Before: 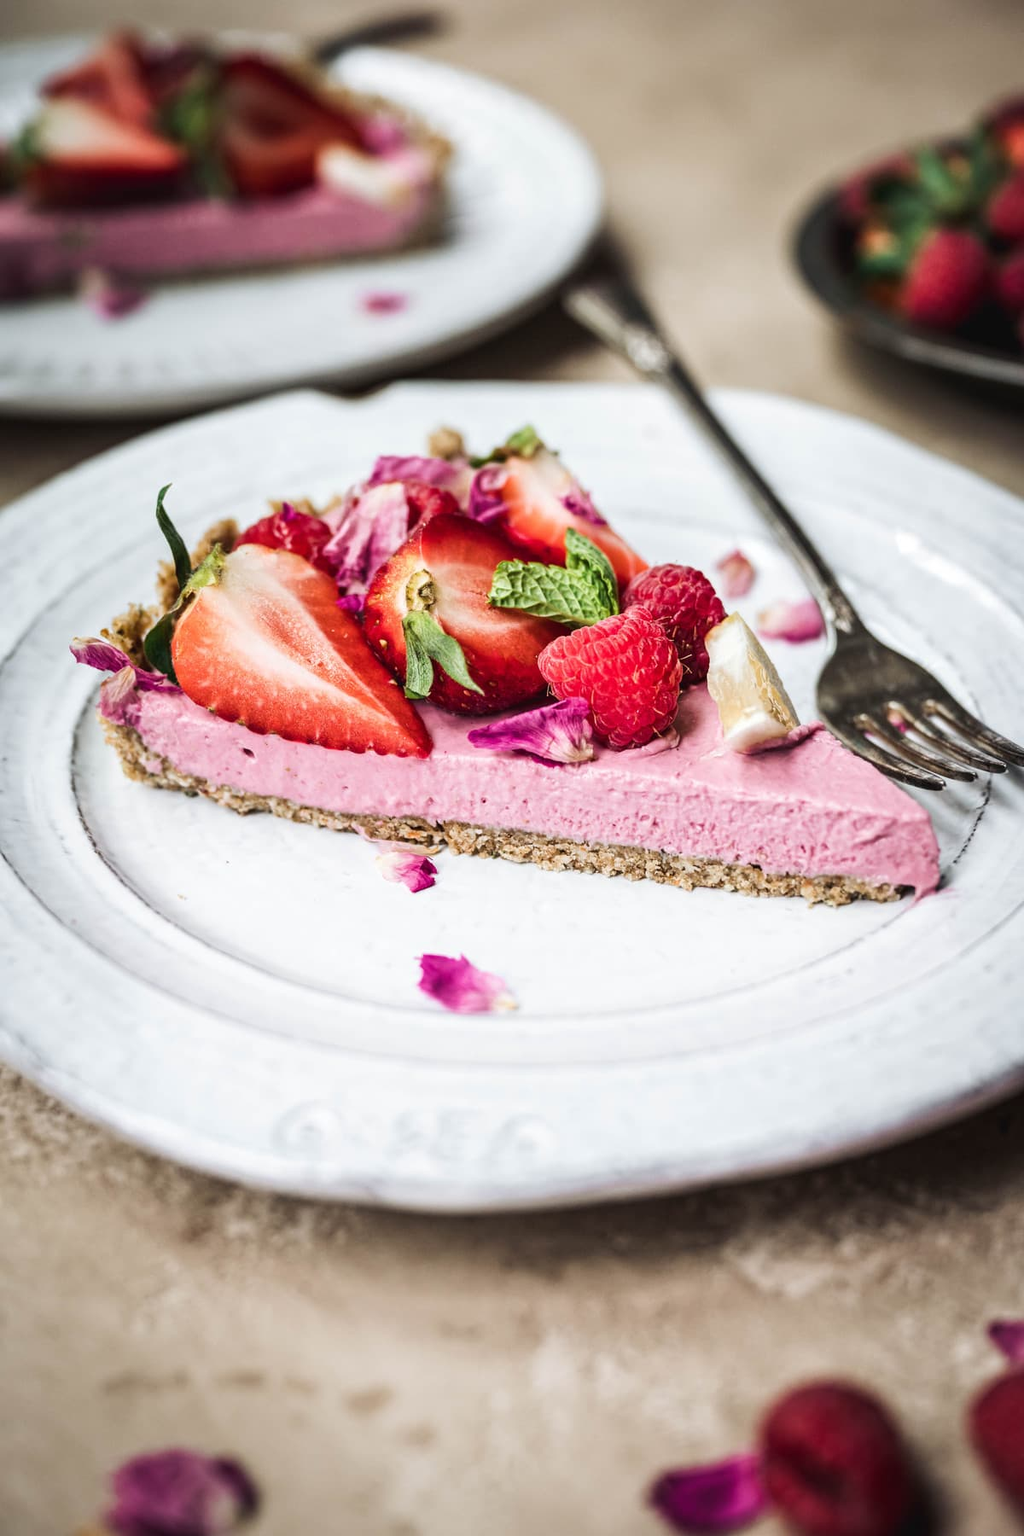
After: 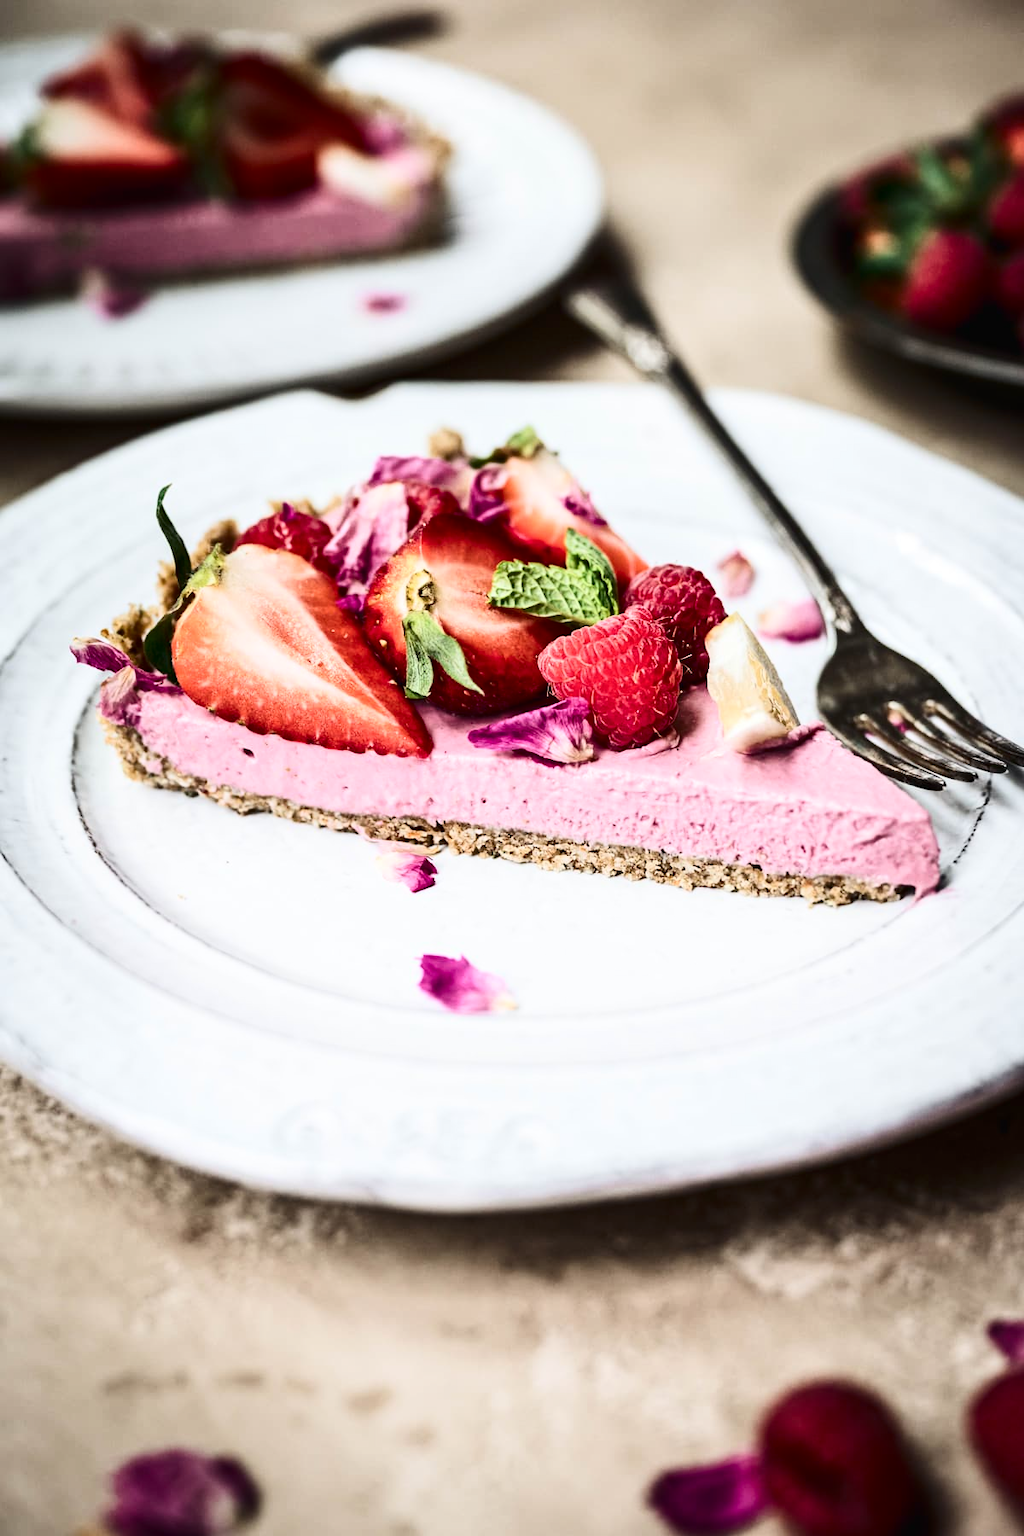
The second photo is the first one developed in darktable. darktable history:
contrast brightness saturation: contrast 0.296
